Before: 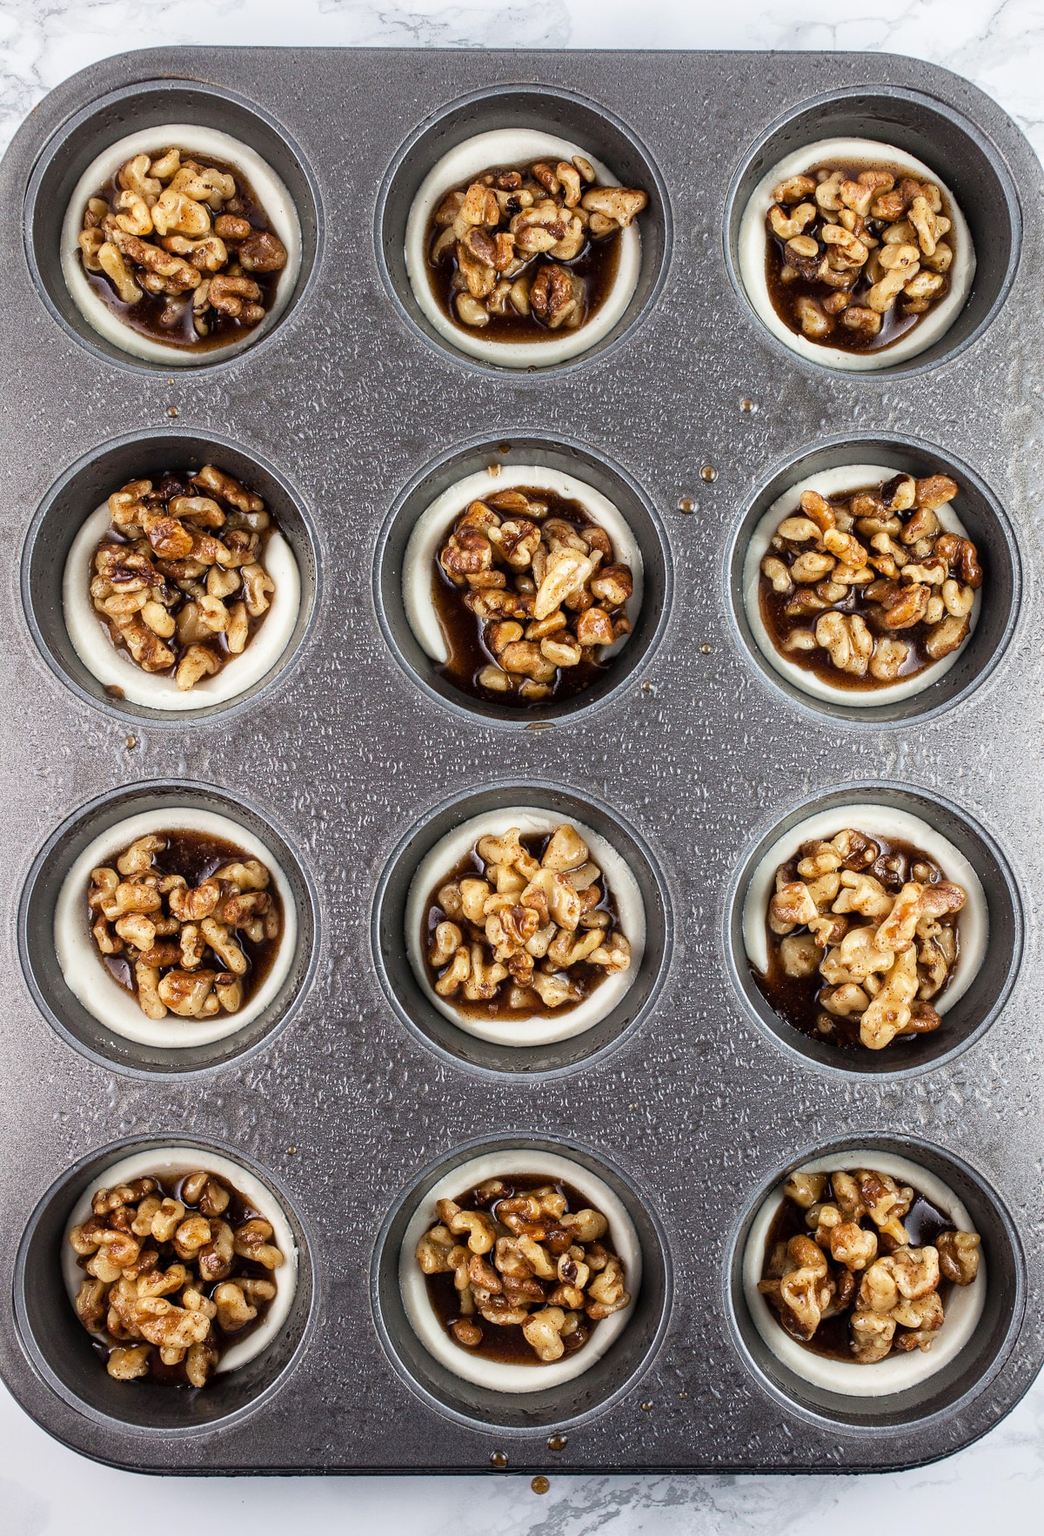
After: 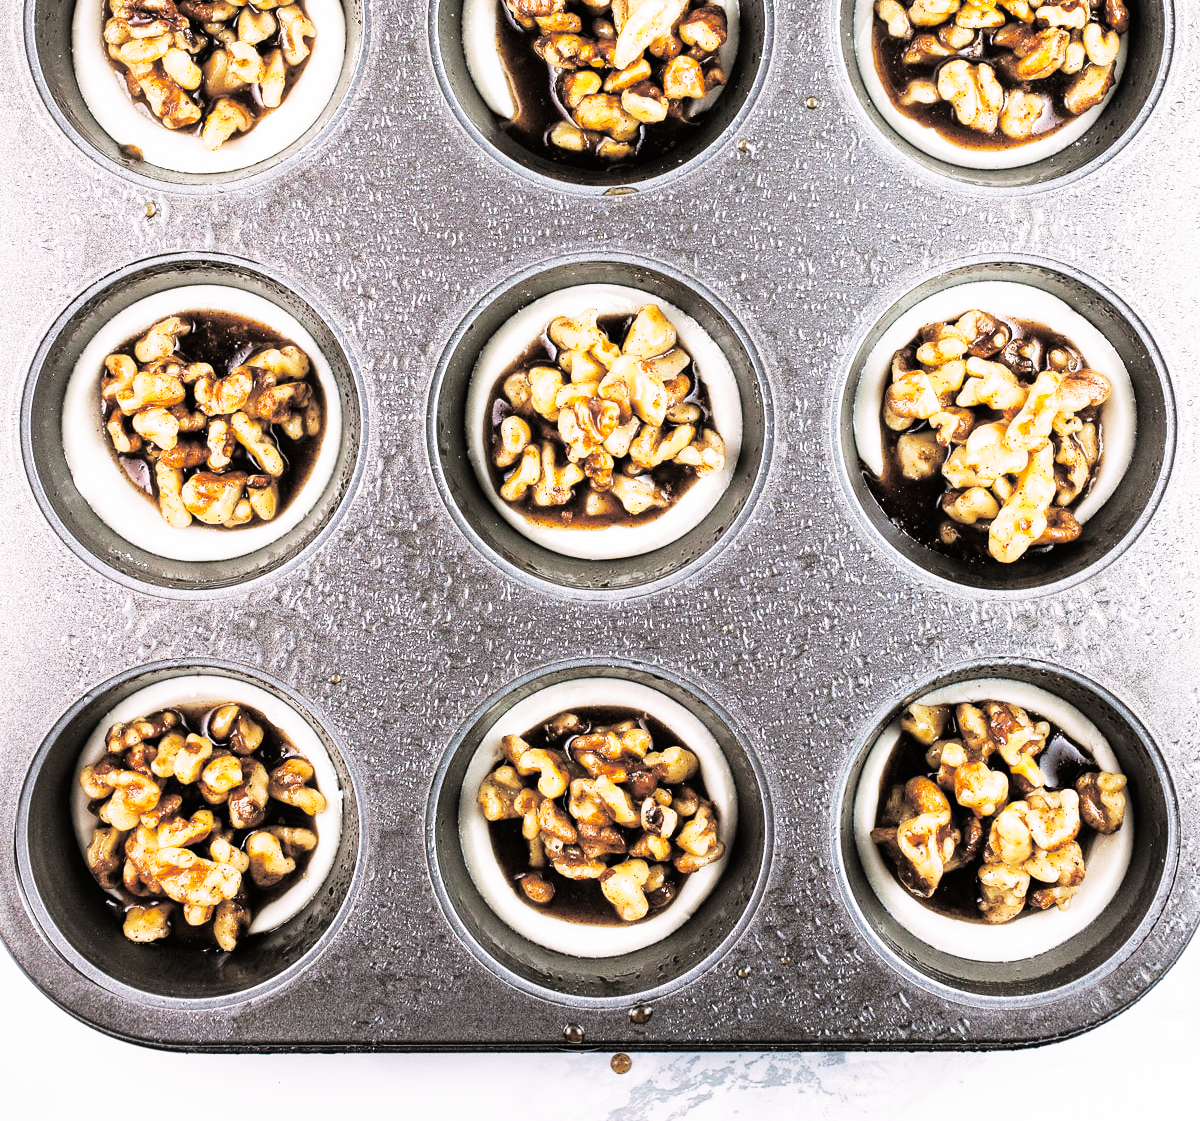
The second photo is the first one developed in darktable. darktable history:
crop and rotate: top 36.435%
base curve: curves: ch0 [(0, 0) (0.007, 0.004) (0.027, 0.03) (0.046, 0.07) (0.207, 0.54) (0.442, 0.872) (0.673, 0.972) (1, 1)], preserve colors none
split-toning: shadows › hue 46.8°, shadows › saturation 0.17, highlights › hue 316.8°, highlights › saturation 0.27, balance -51.82
